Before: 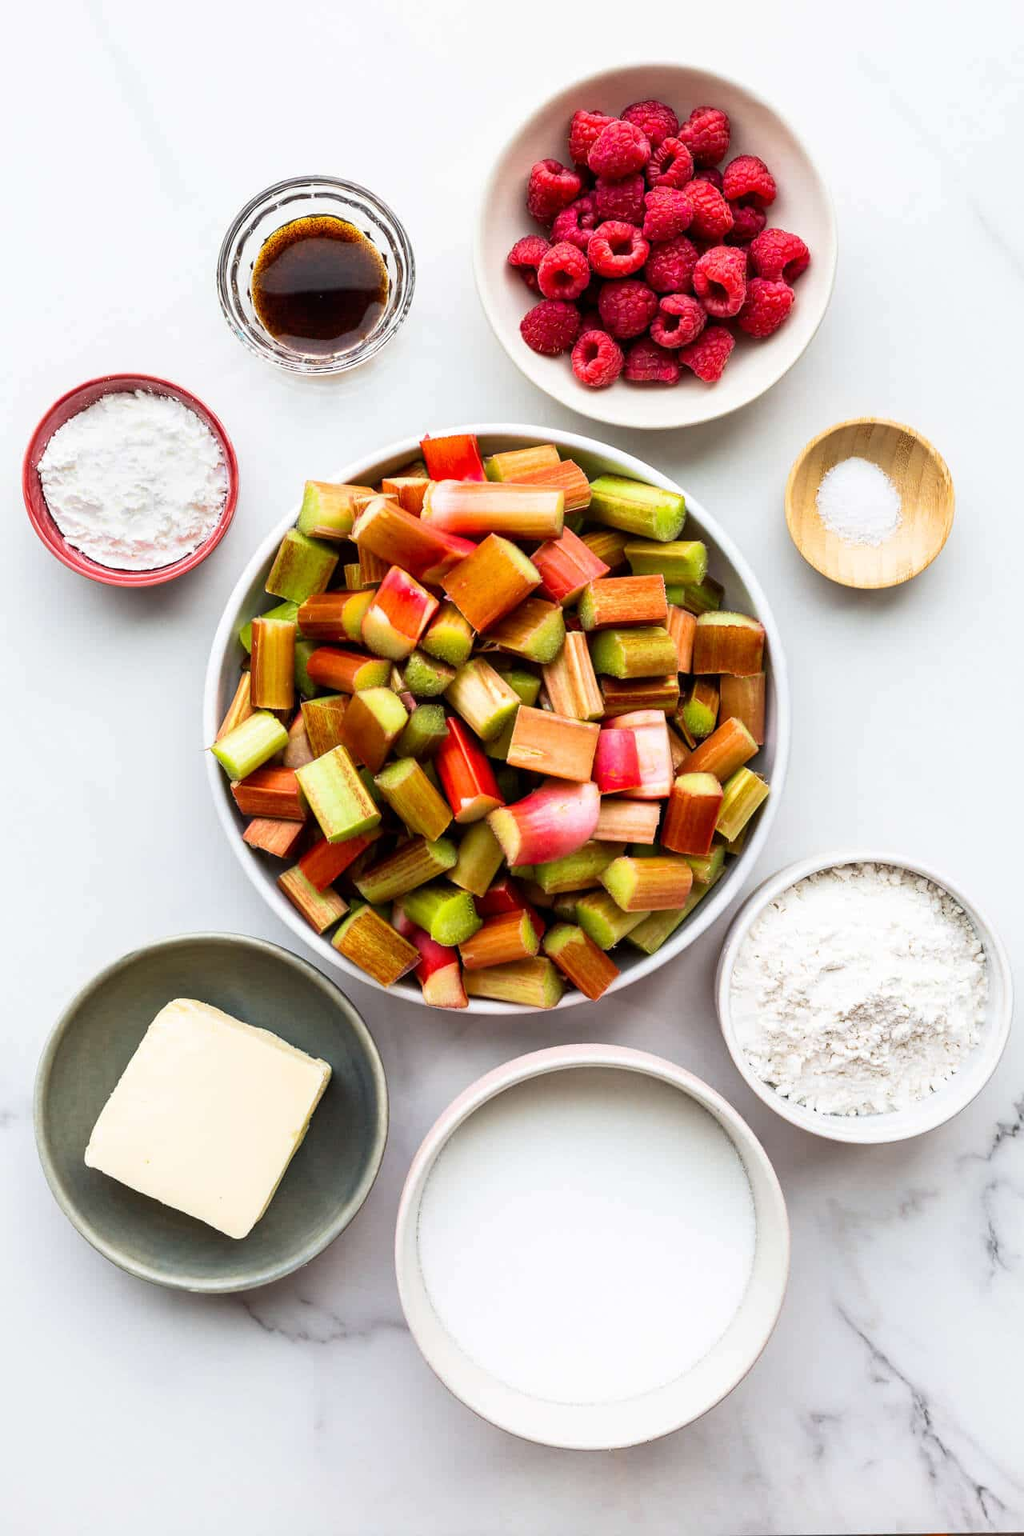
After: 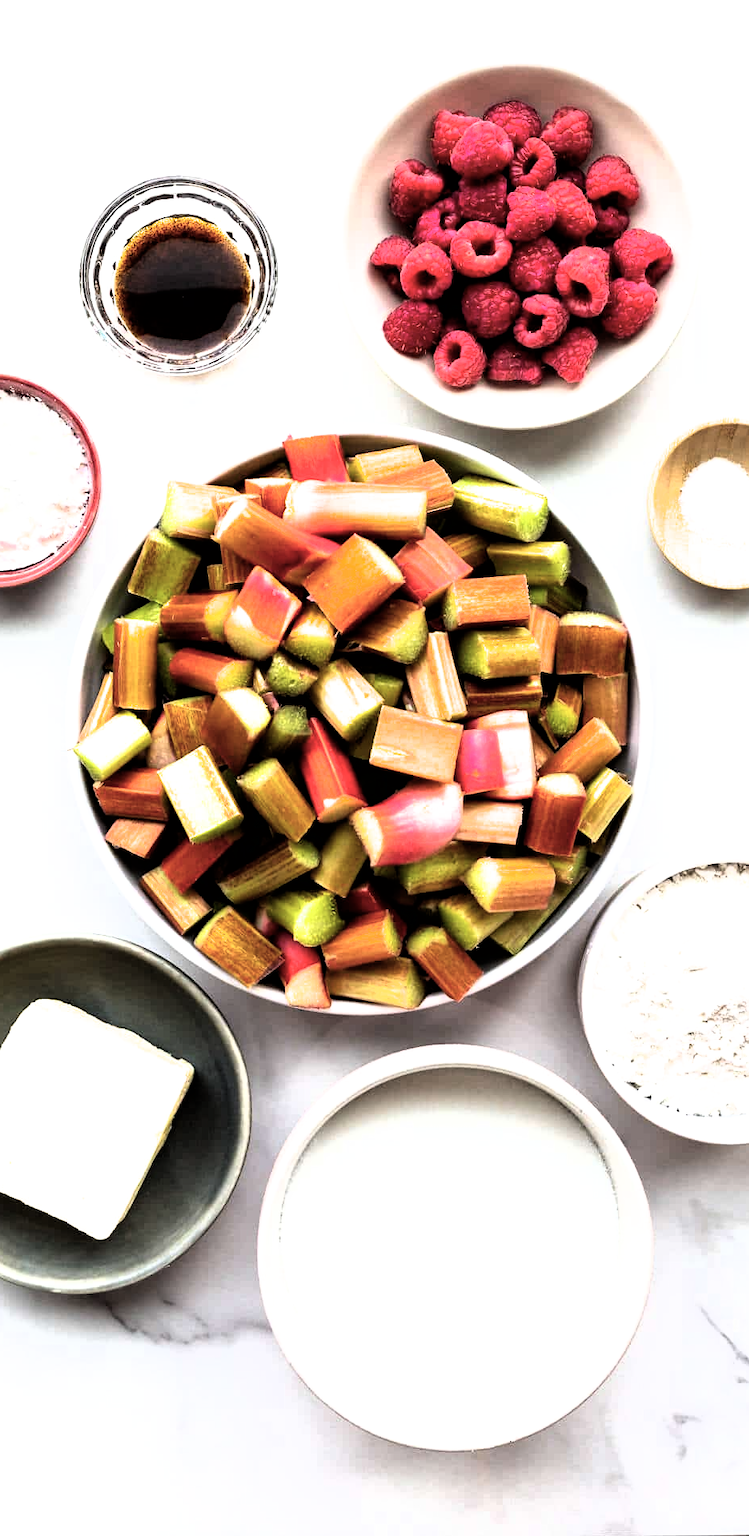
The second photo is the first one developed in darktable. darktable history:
filmic rgb: black relative exposure -8.2 EV, white relative exposure 2.2 EV, threshold 3 EV, hardness 7.11, latitude 85.74%, contrast 1.696, highlights saturation mix -4%, shadows ↔ highlights balance -2.69%, color science v5 (2021), contrast in shadows safe, contrast in highlights safe, enable highlight reconstruction true
crop: left 13.443%, right 13.31%
